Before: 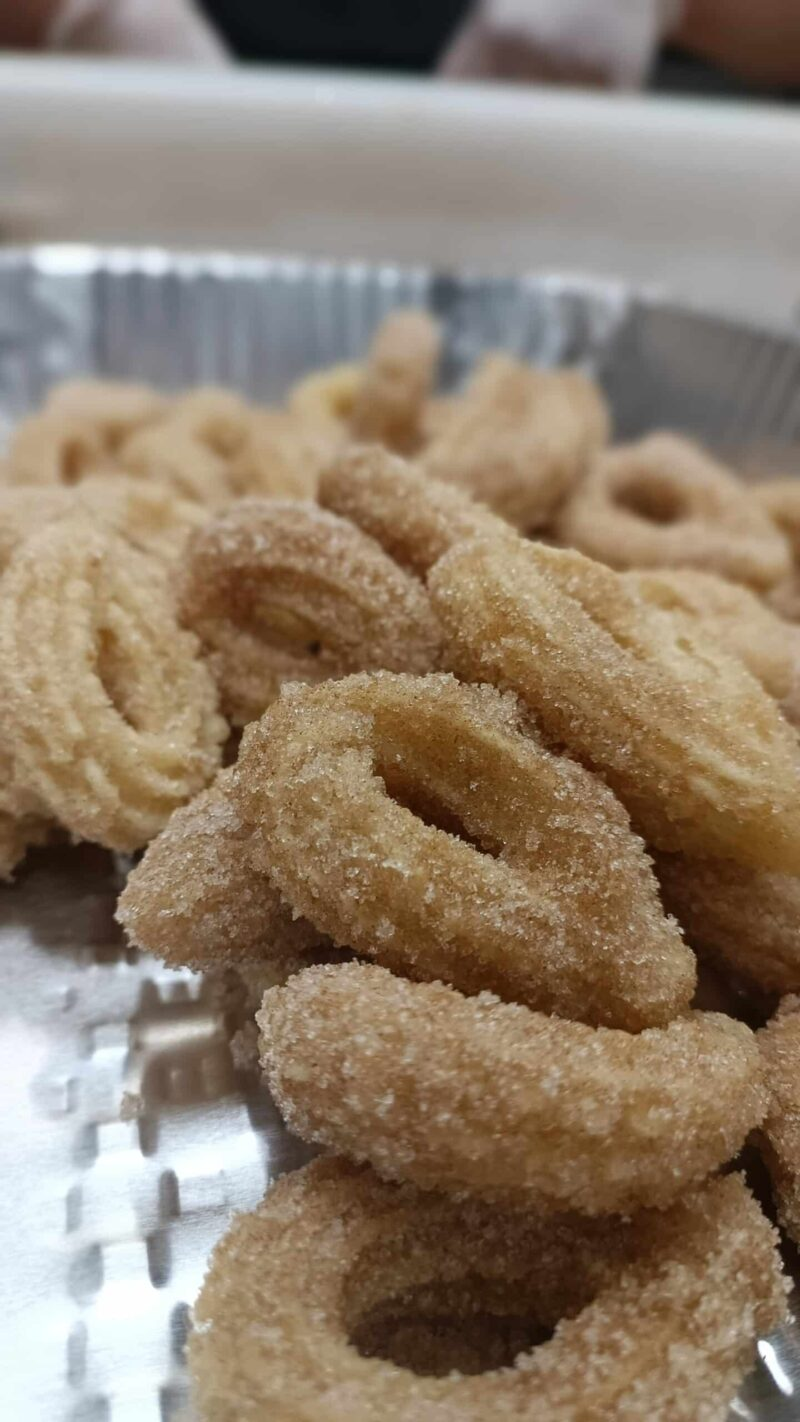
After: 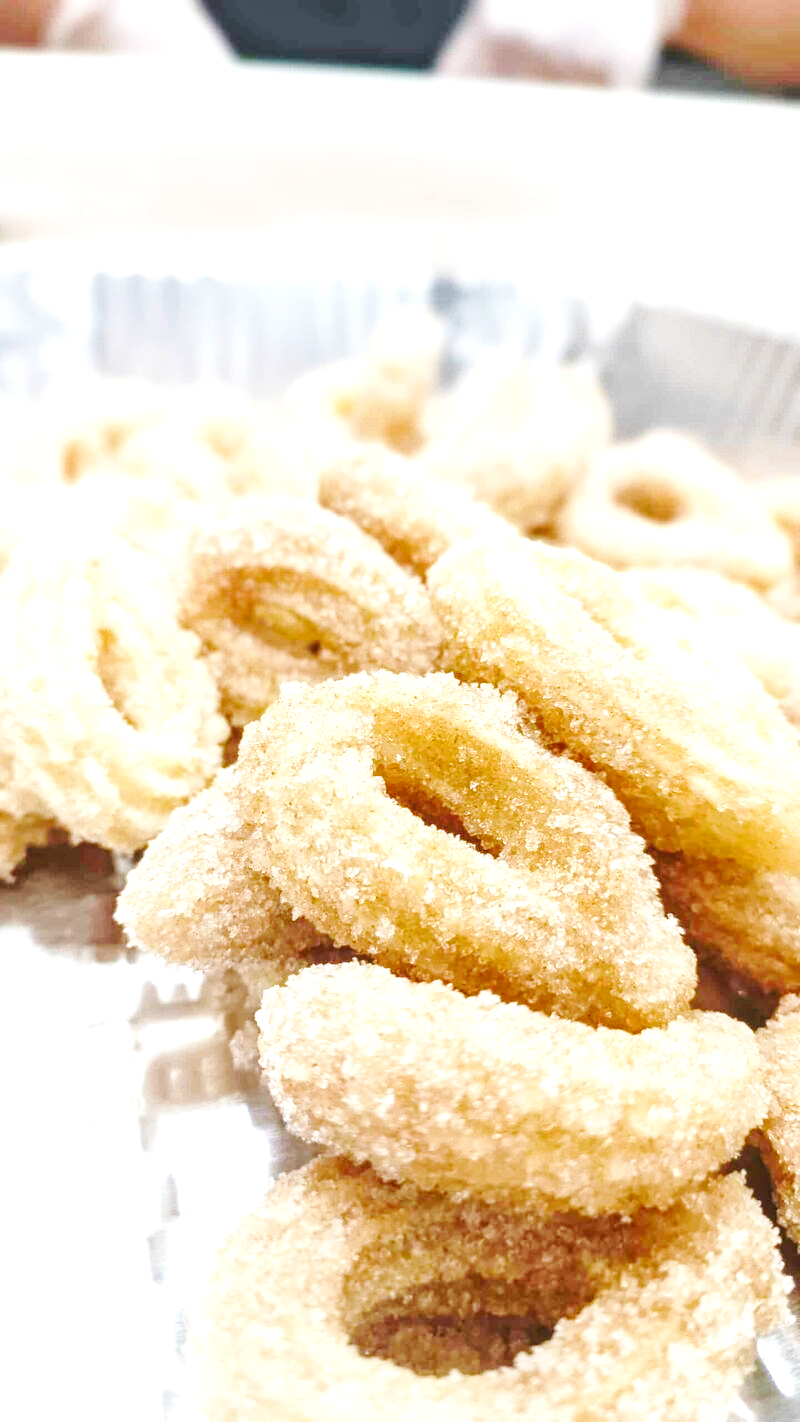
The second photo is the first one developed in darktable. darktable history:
local contrast: on, module defaults
exposure: black level correction 0.001, exposure 1.84 EV, compensate highlight preservation false
color balance rgb: linear chroma grading › shadows 19.44%, linear chroma grading › highlights 3.42%, linear chroma grading › mid-tones 10.16%
base curve: curves: ch0 [(0, 0.007) (0.028, 0.063) (0.121, 0.311) (0.46, 0.743) (0.859, 0.957) (1, 1)], preserve colors none
